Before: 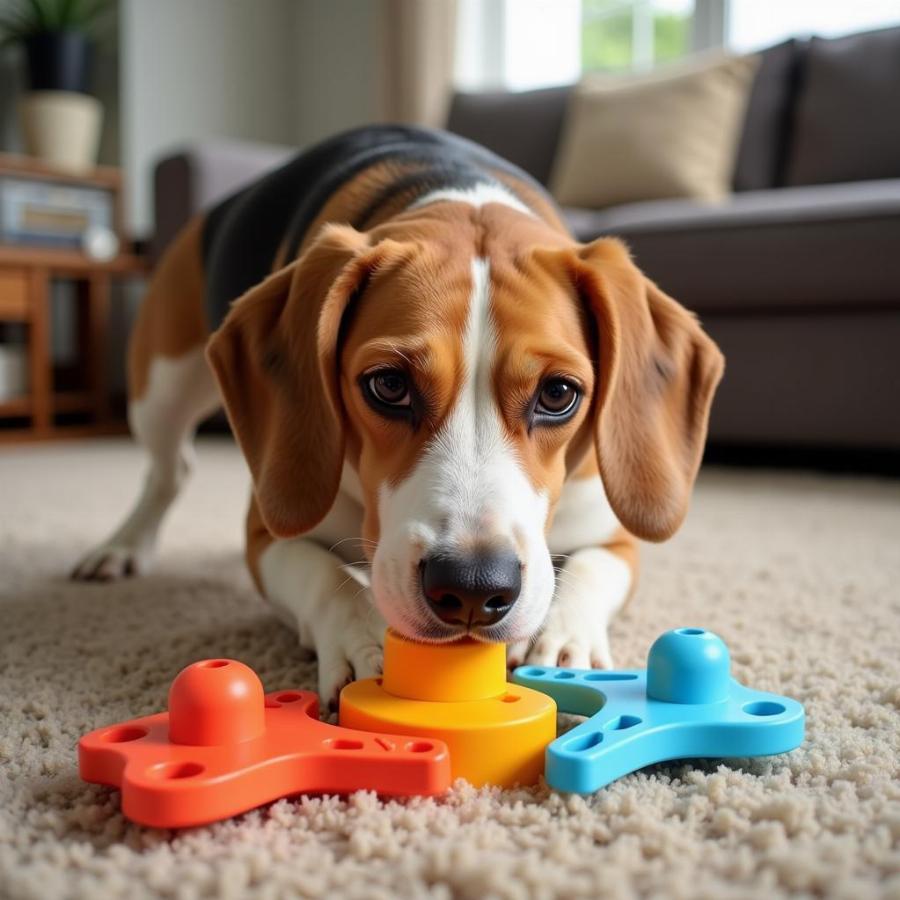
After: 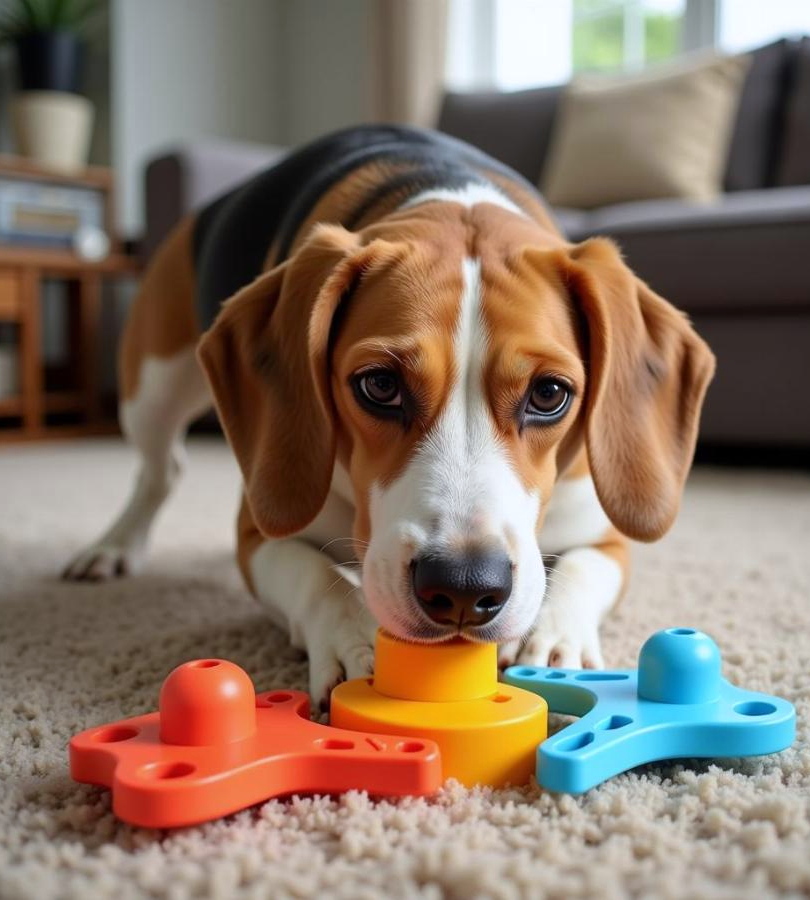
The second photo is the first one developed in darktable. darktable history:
crop and rotate: left 1.088%, right 8.807%
white balance: red 0.98, blue 1.034
